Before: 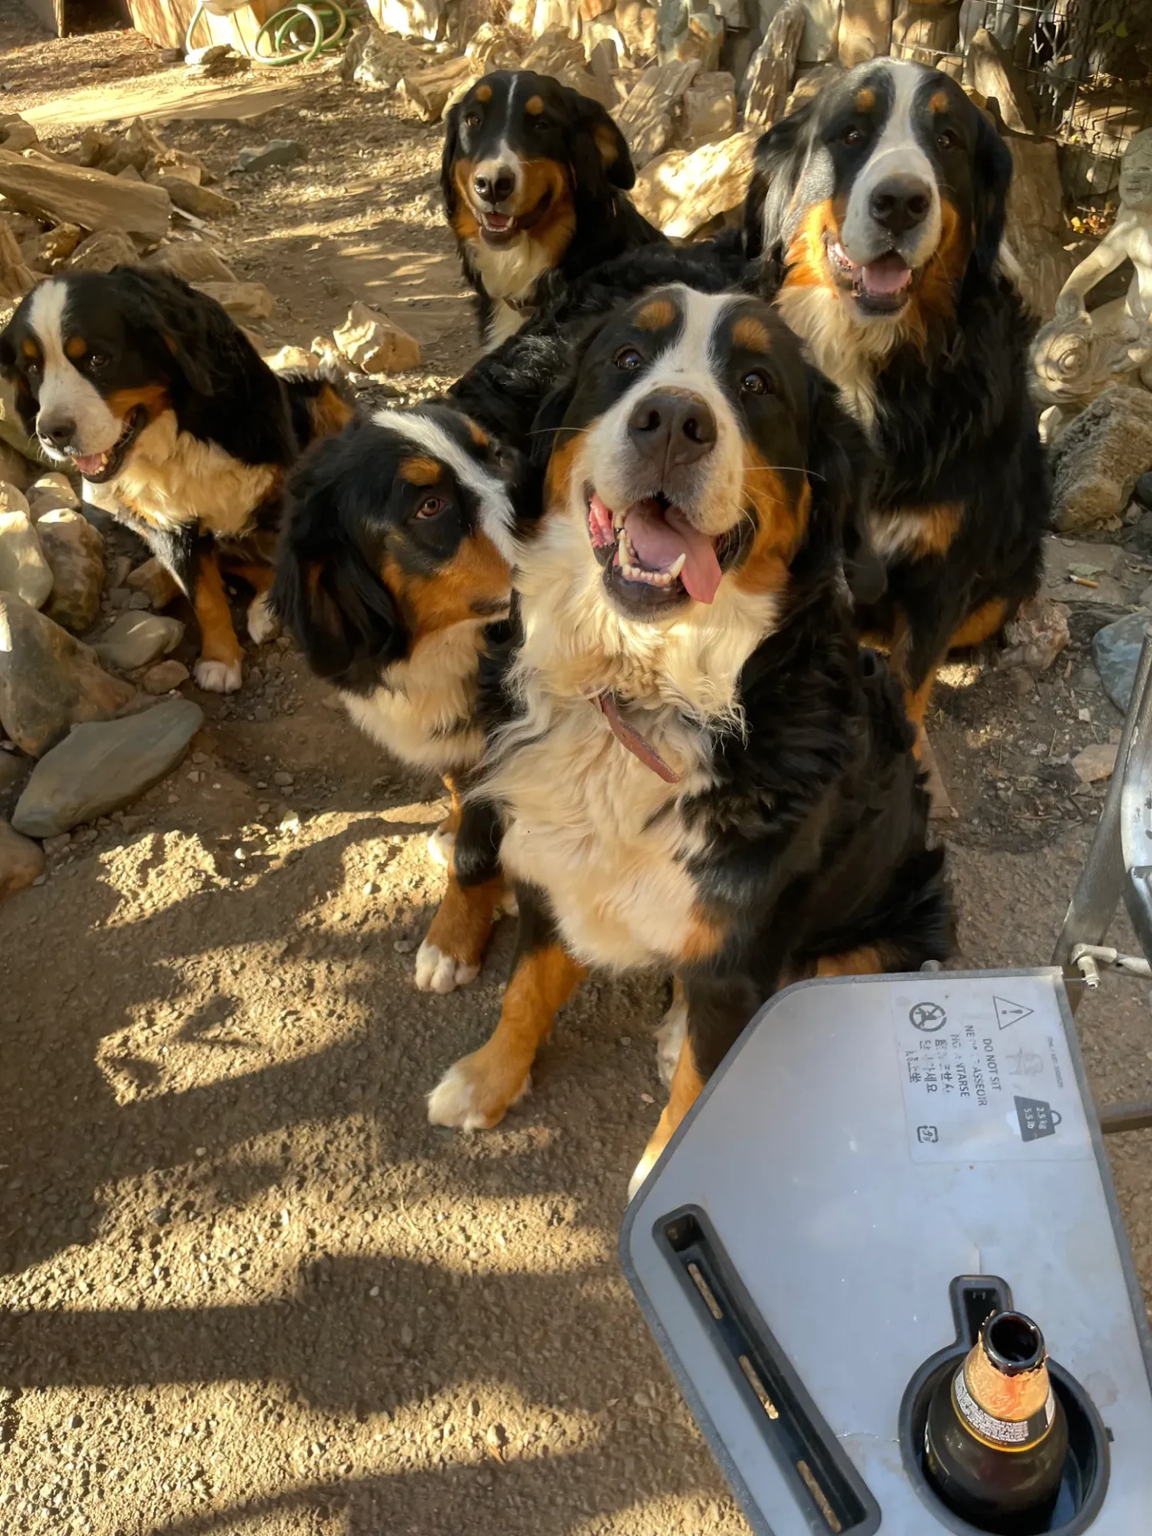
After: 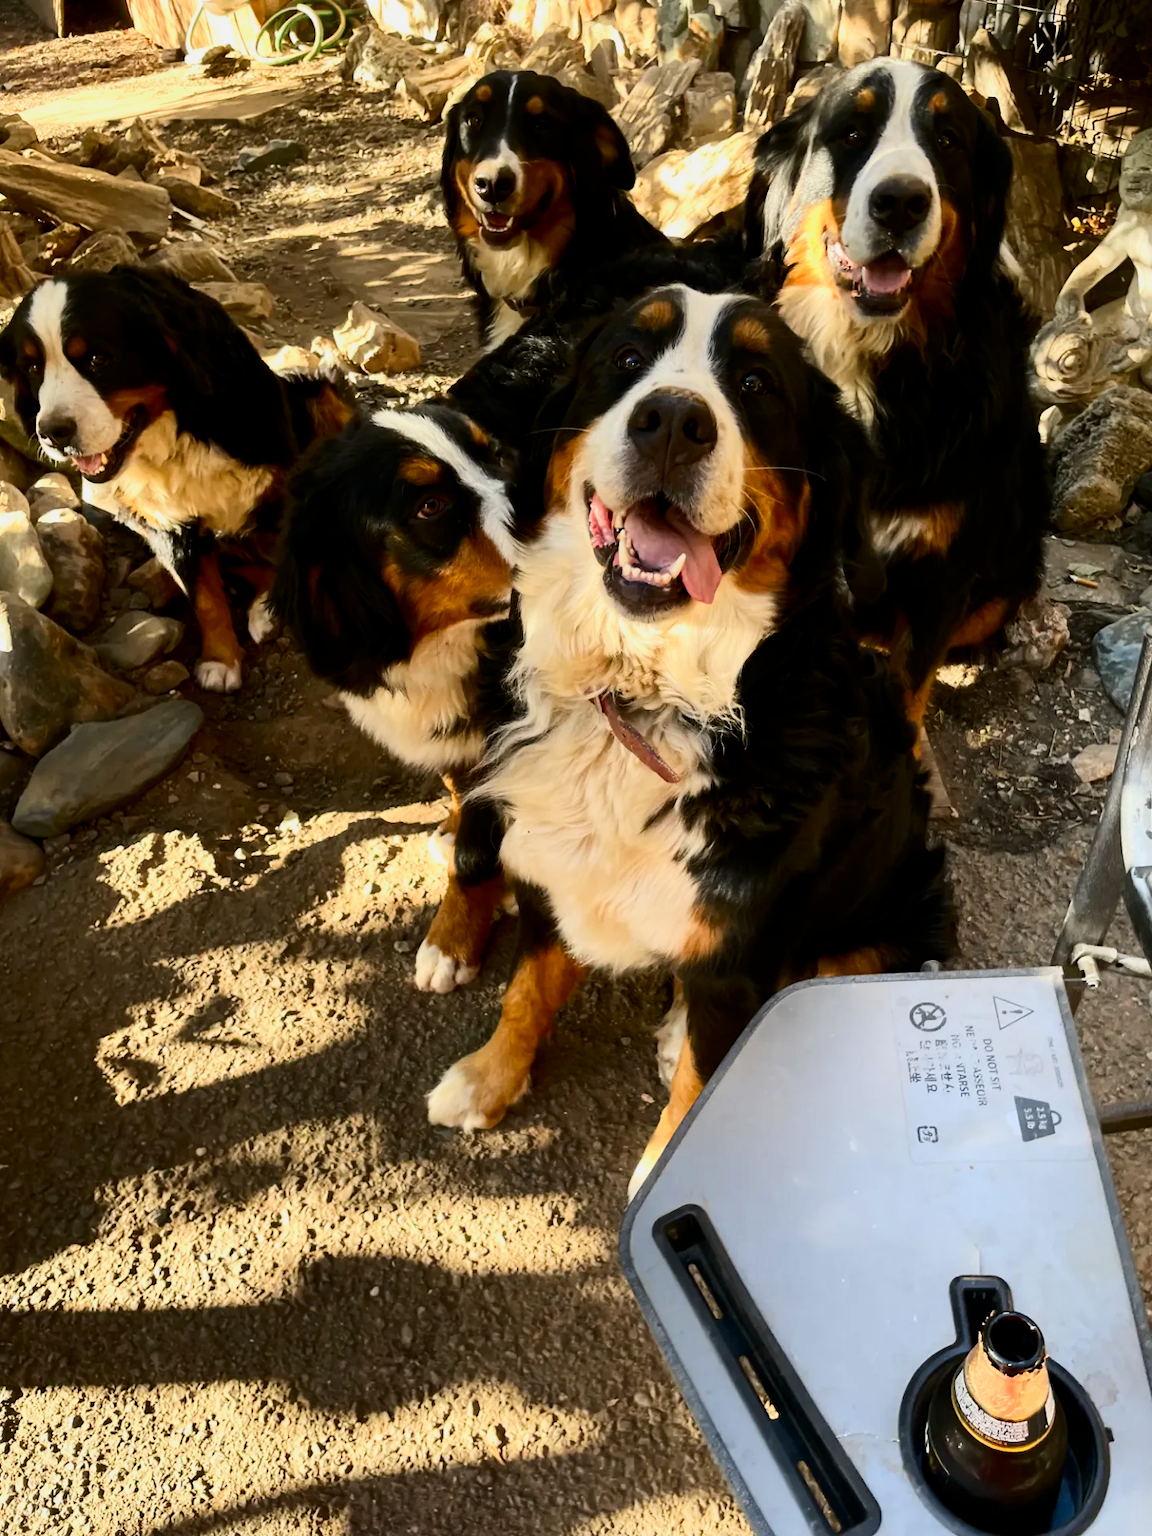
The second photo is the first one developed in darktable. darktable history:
contrast brightness saturation: contrast 0.409, brightness 0.054, saturation 0.262
filmic rgb: black relative exposure -7.65 EV, white relative exposure 4.56 EV, hardness 3.61
